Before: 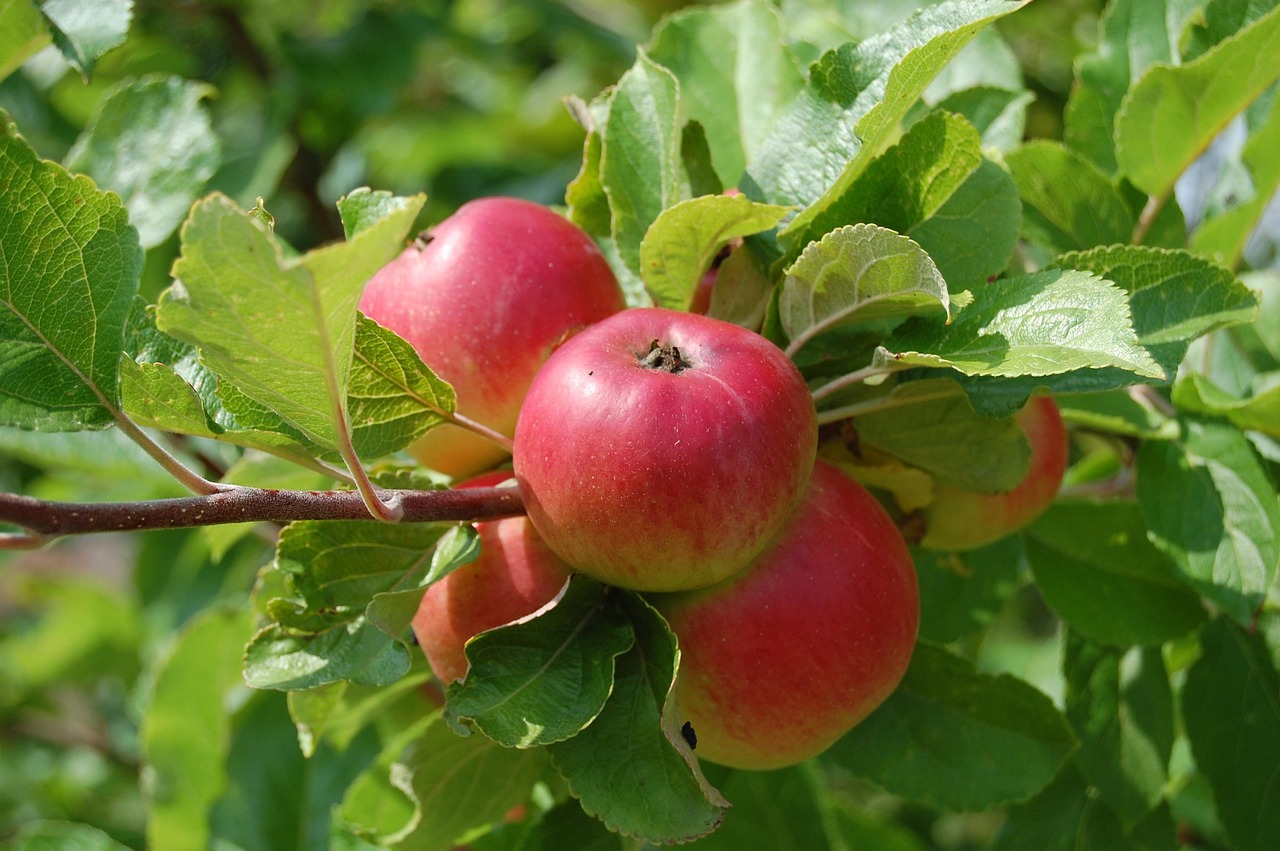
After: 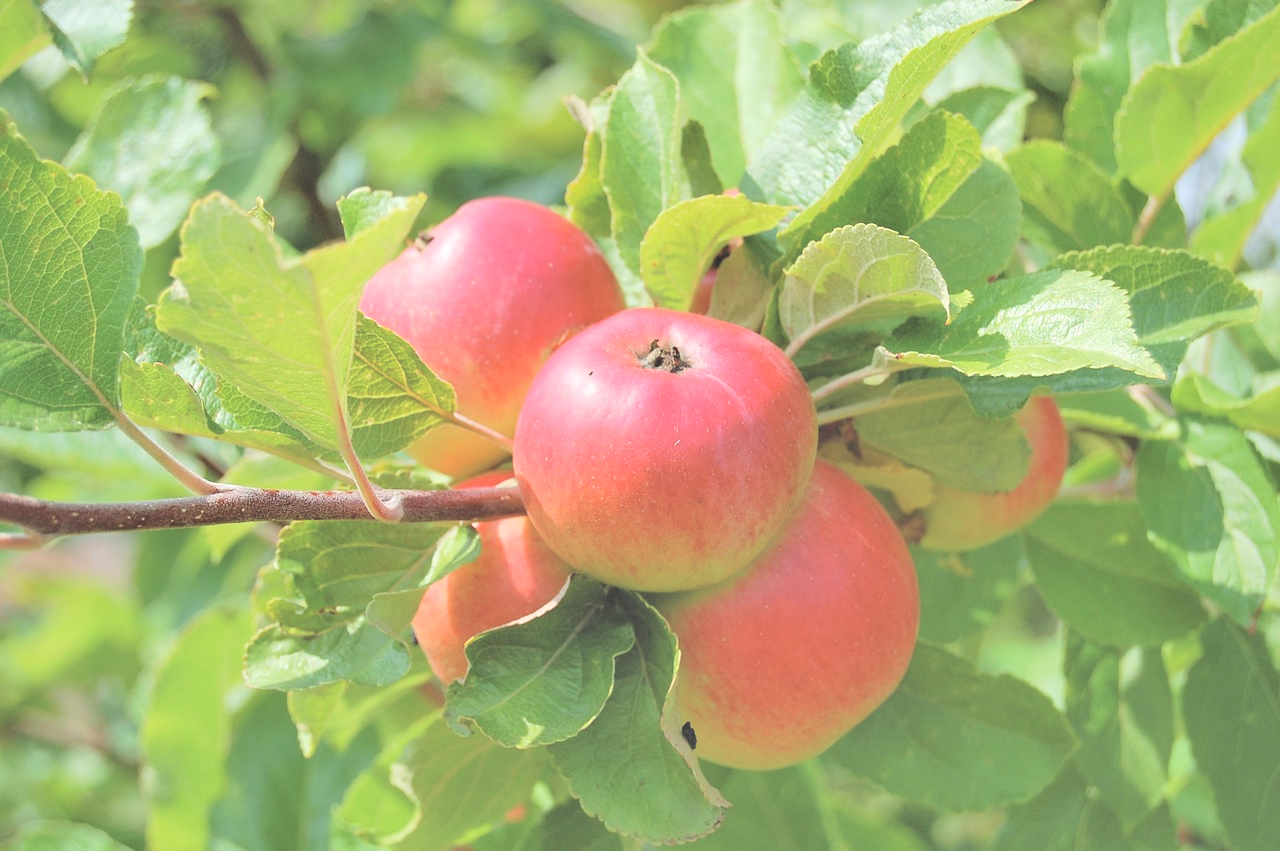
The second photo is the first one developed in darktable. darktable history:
shadows and highlights: highlights color adjustment 0%, low approximation 0.01, soften with gaussian
contrast brightness saturation: brightness 1
